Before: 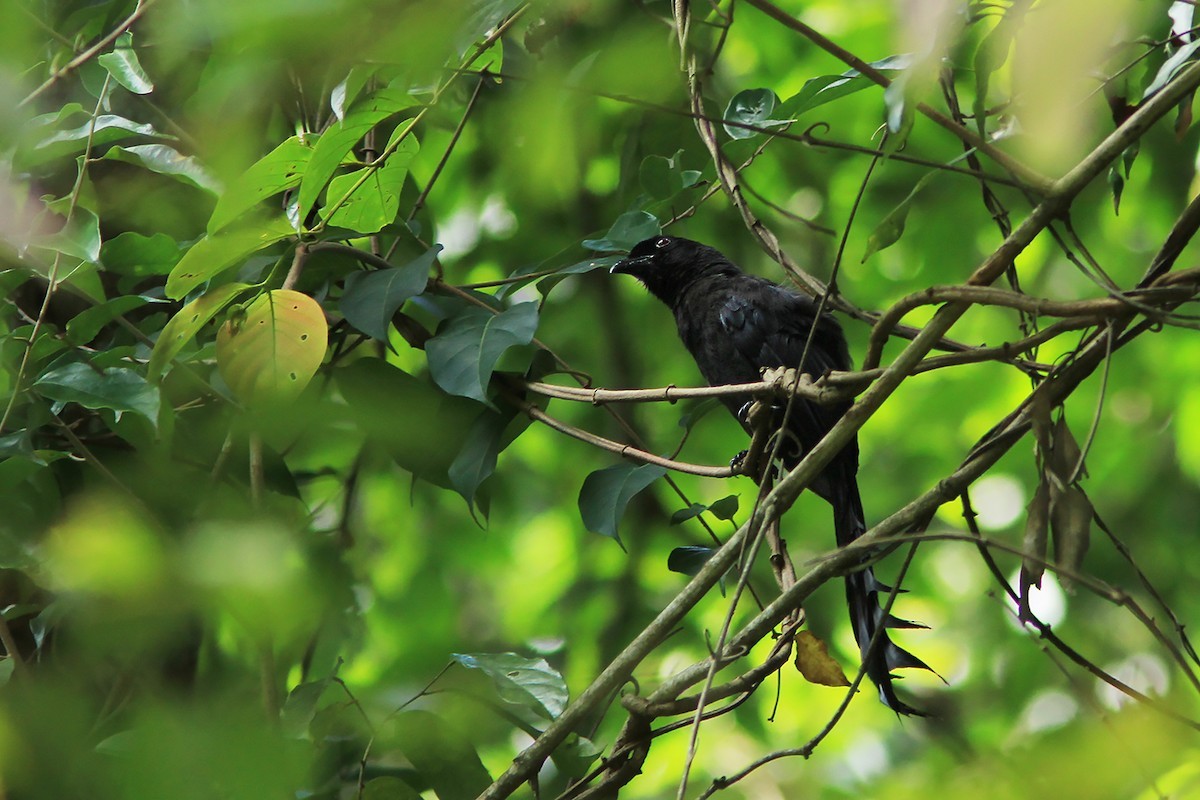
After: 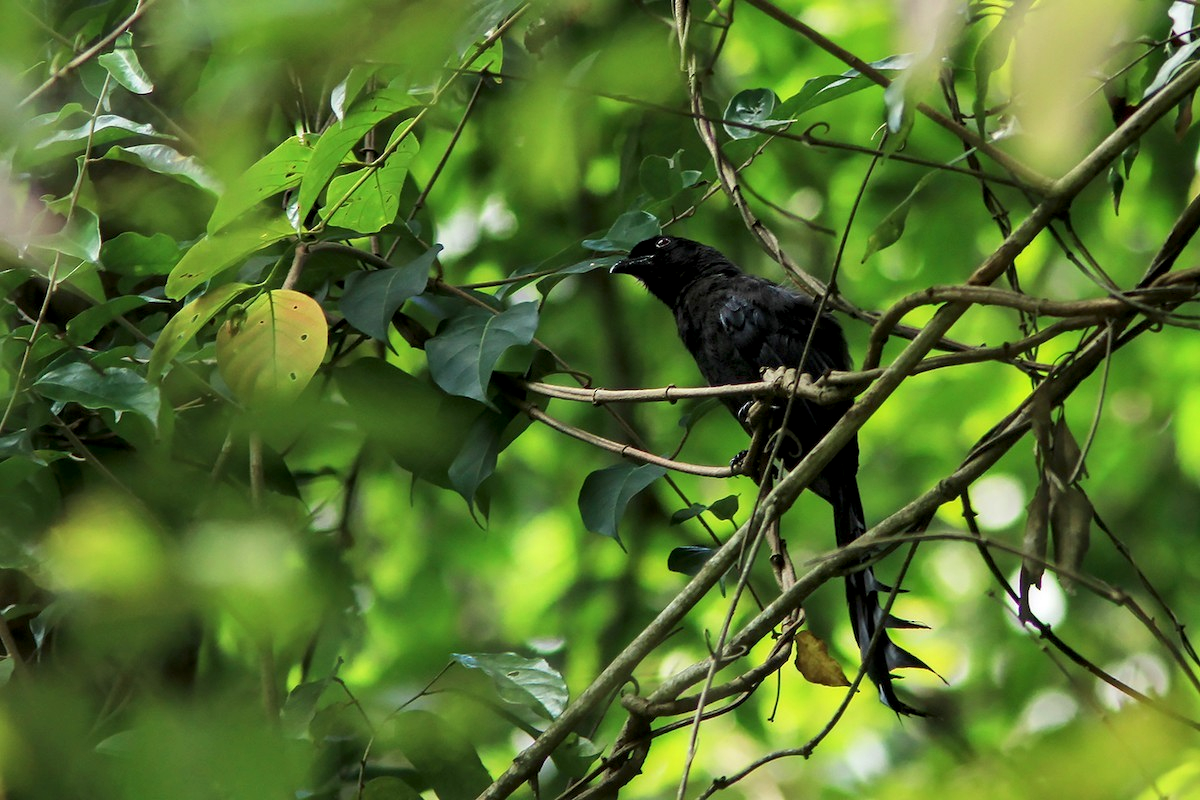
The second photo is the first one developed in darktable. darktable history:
local contrast: highlights 25%, shadows 77%, midtone range 0.745
